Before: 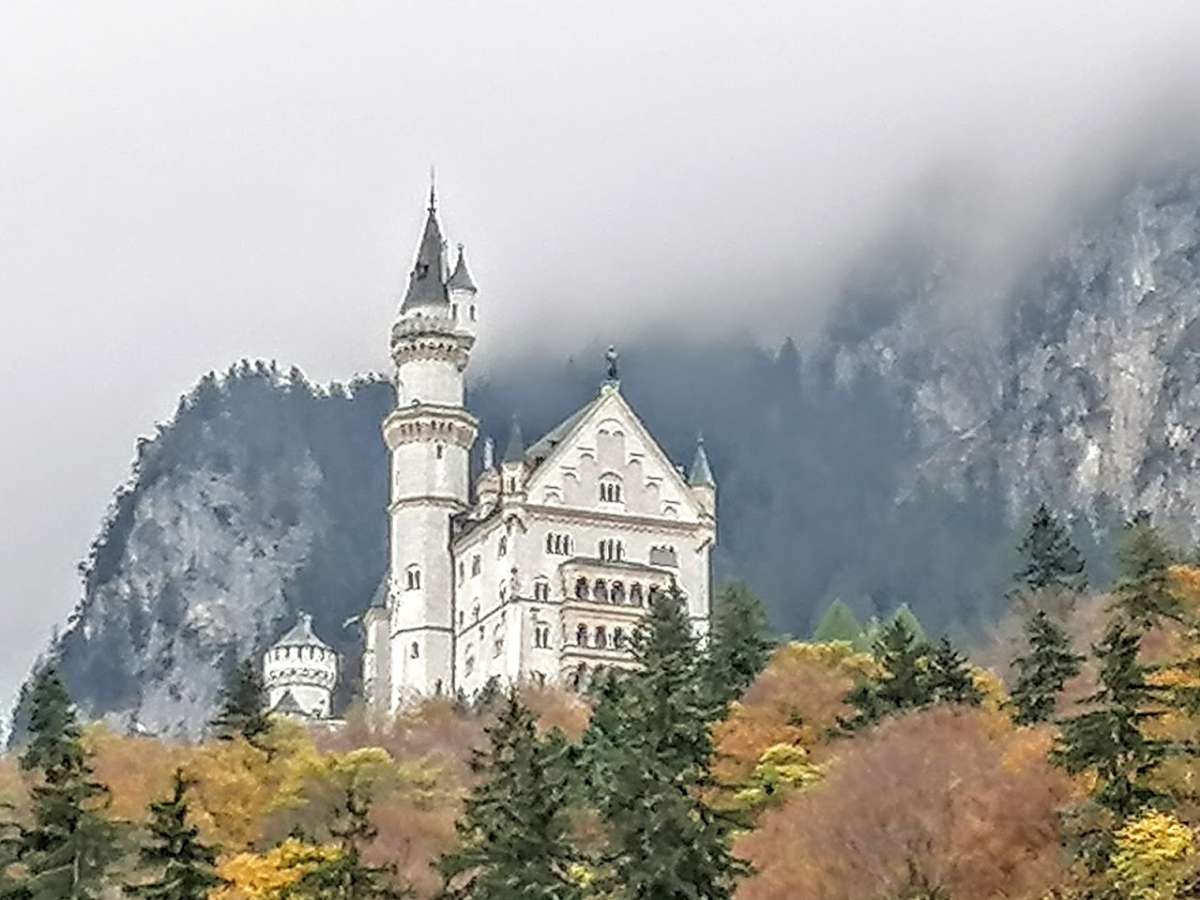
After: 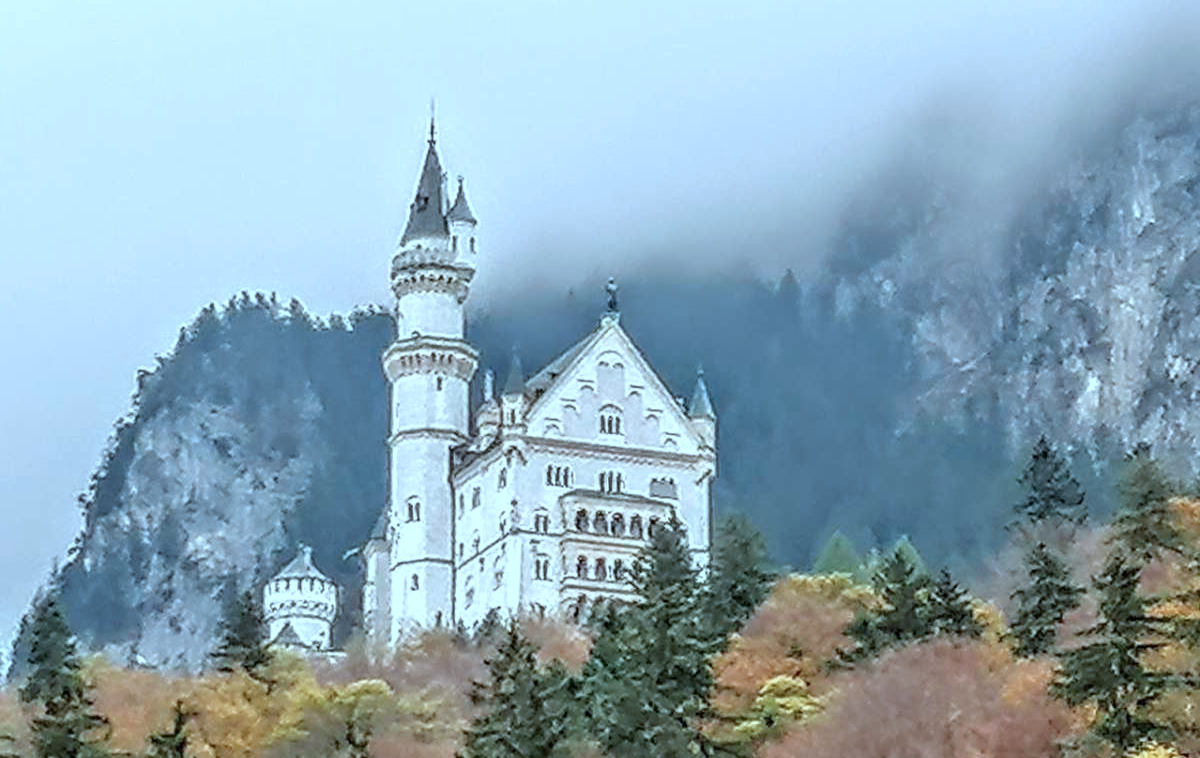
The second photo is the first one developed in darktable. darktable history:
exposure: compensate exposure bias true, compensate highlight preservation false
color correction: highlights a* -9.55, highlights b* -21.02
crop: top 7.606%, bottom 8.147%
